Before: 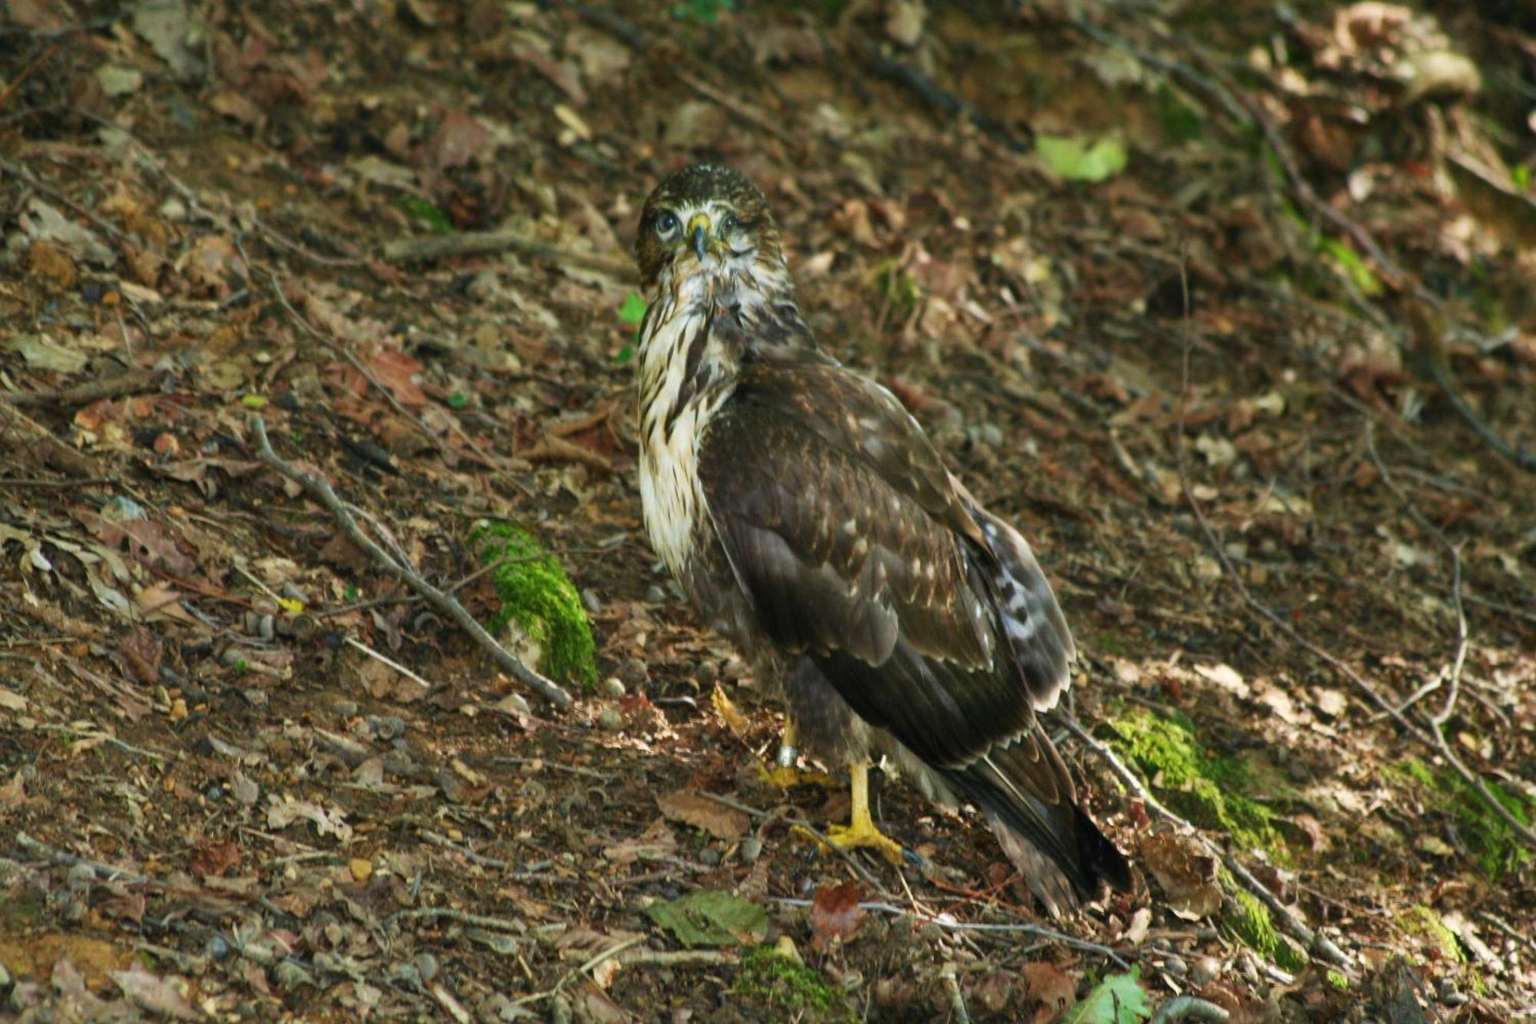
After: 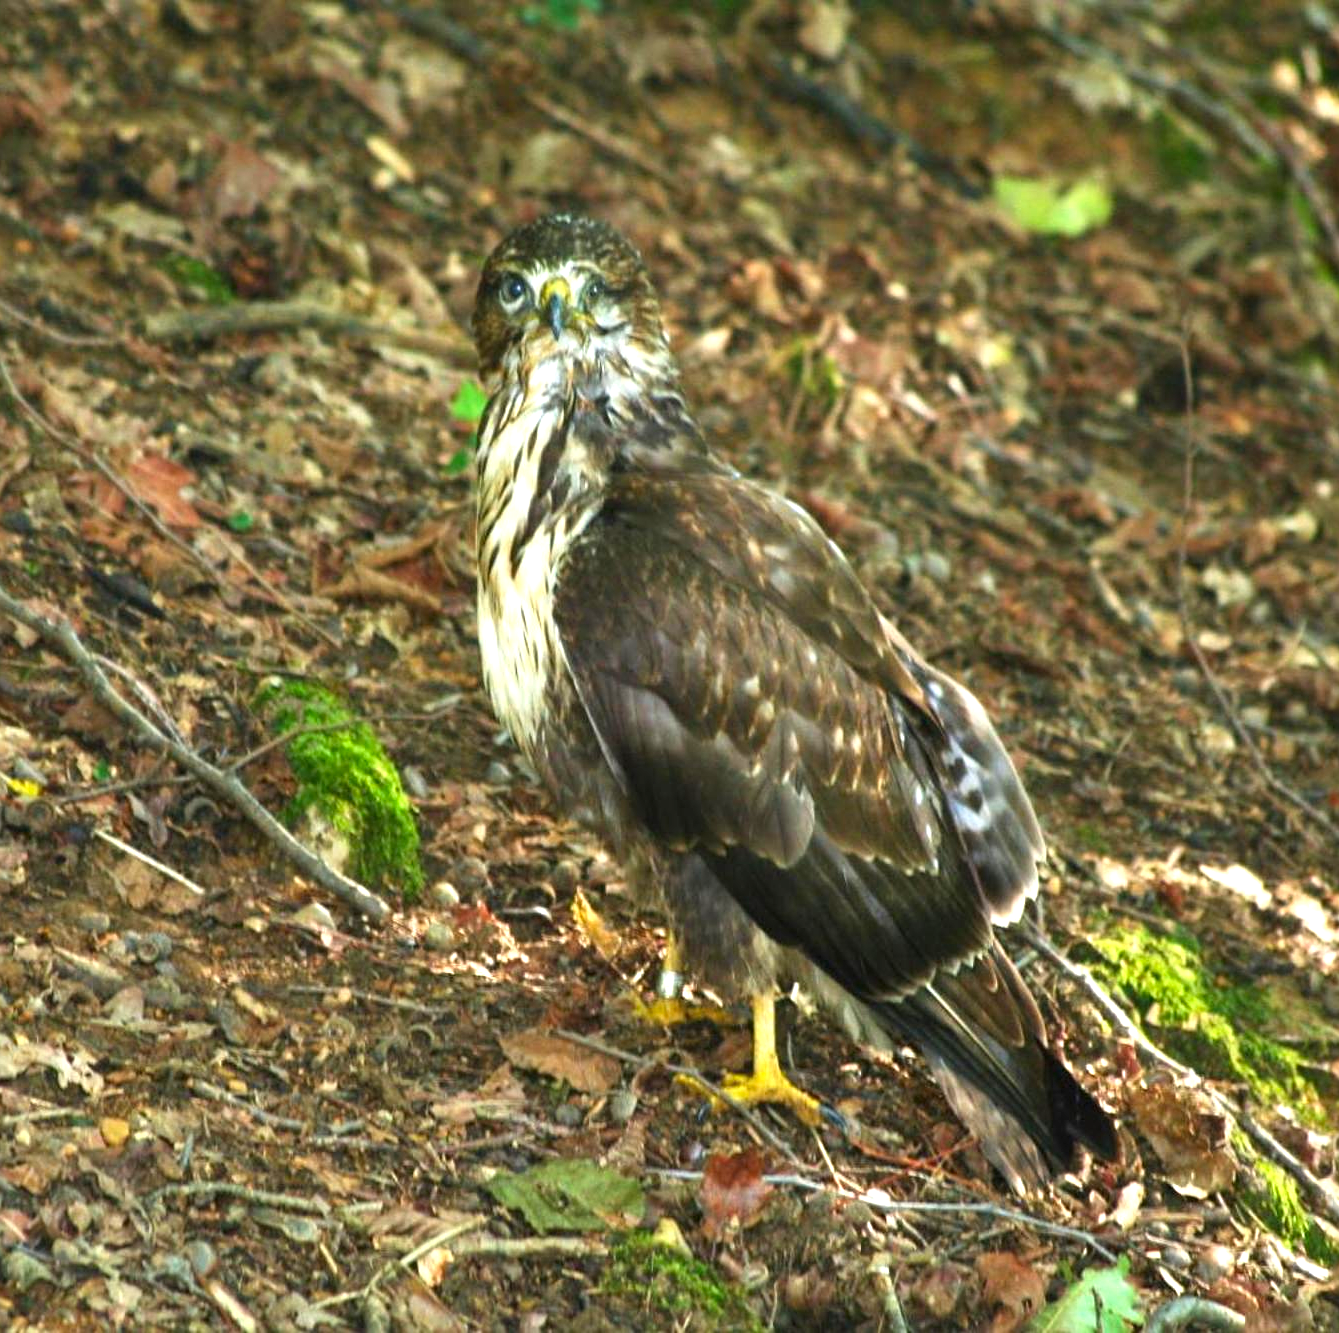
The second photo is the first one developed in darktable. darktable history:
contrast brightness saturation: saturation 0.097
crop and rotate: left 17.781%, right 15.22%
exposure: black level correction 0, exposure 0.899 EV, compensate highlight preservation false
sharpen: amount 0.205
